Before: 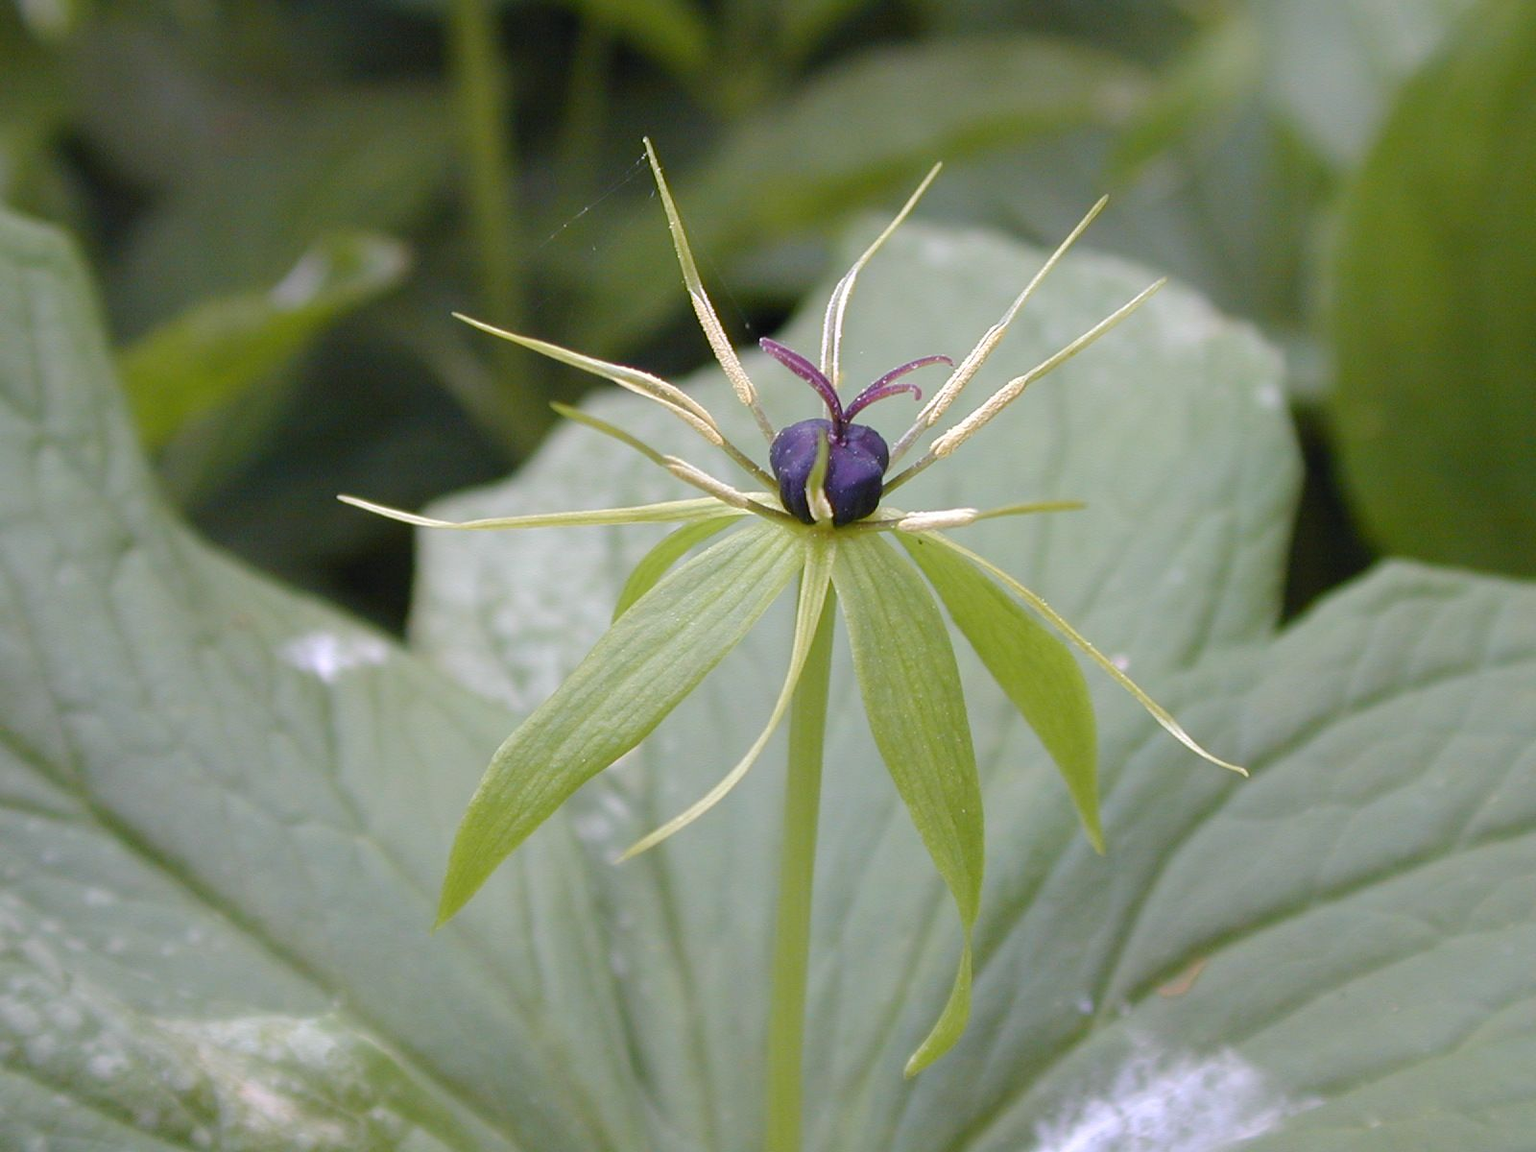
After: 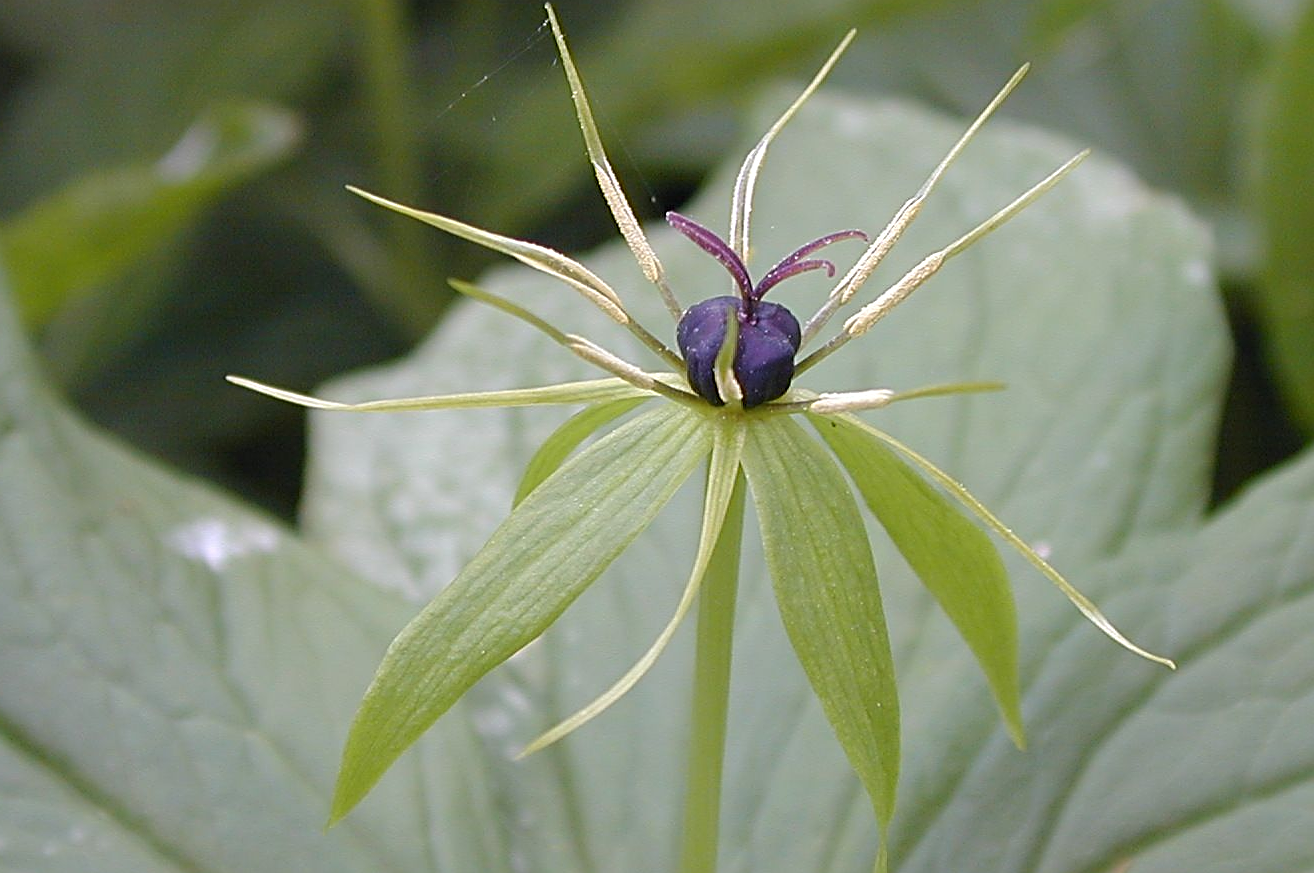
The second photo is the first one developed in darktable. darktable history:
sharpen: radius 2.594, amount 0.682
crop: left 7.829%, top 11.733%, right 10.007%, bottom 15.455%
